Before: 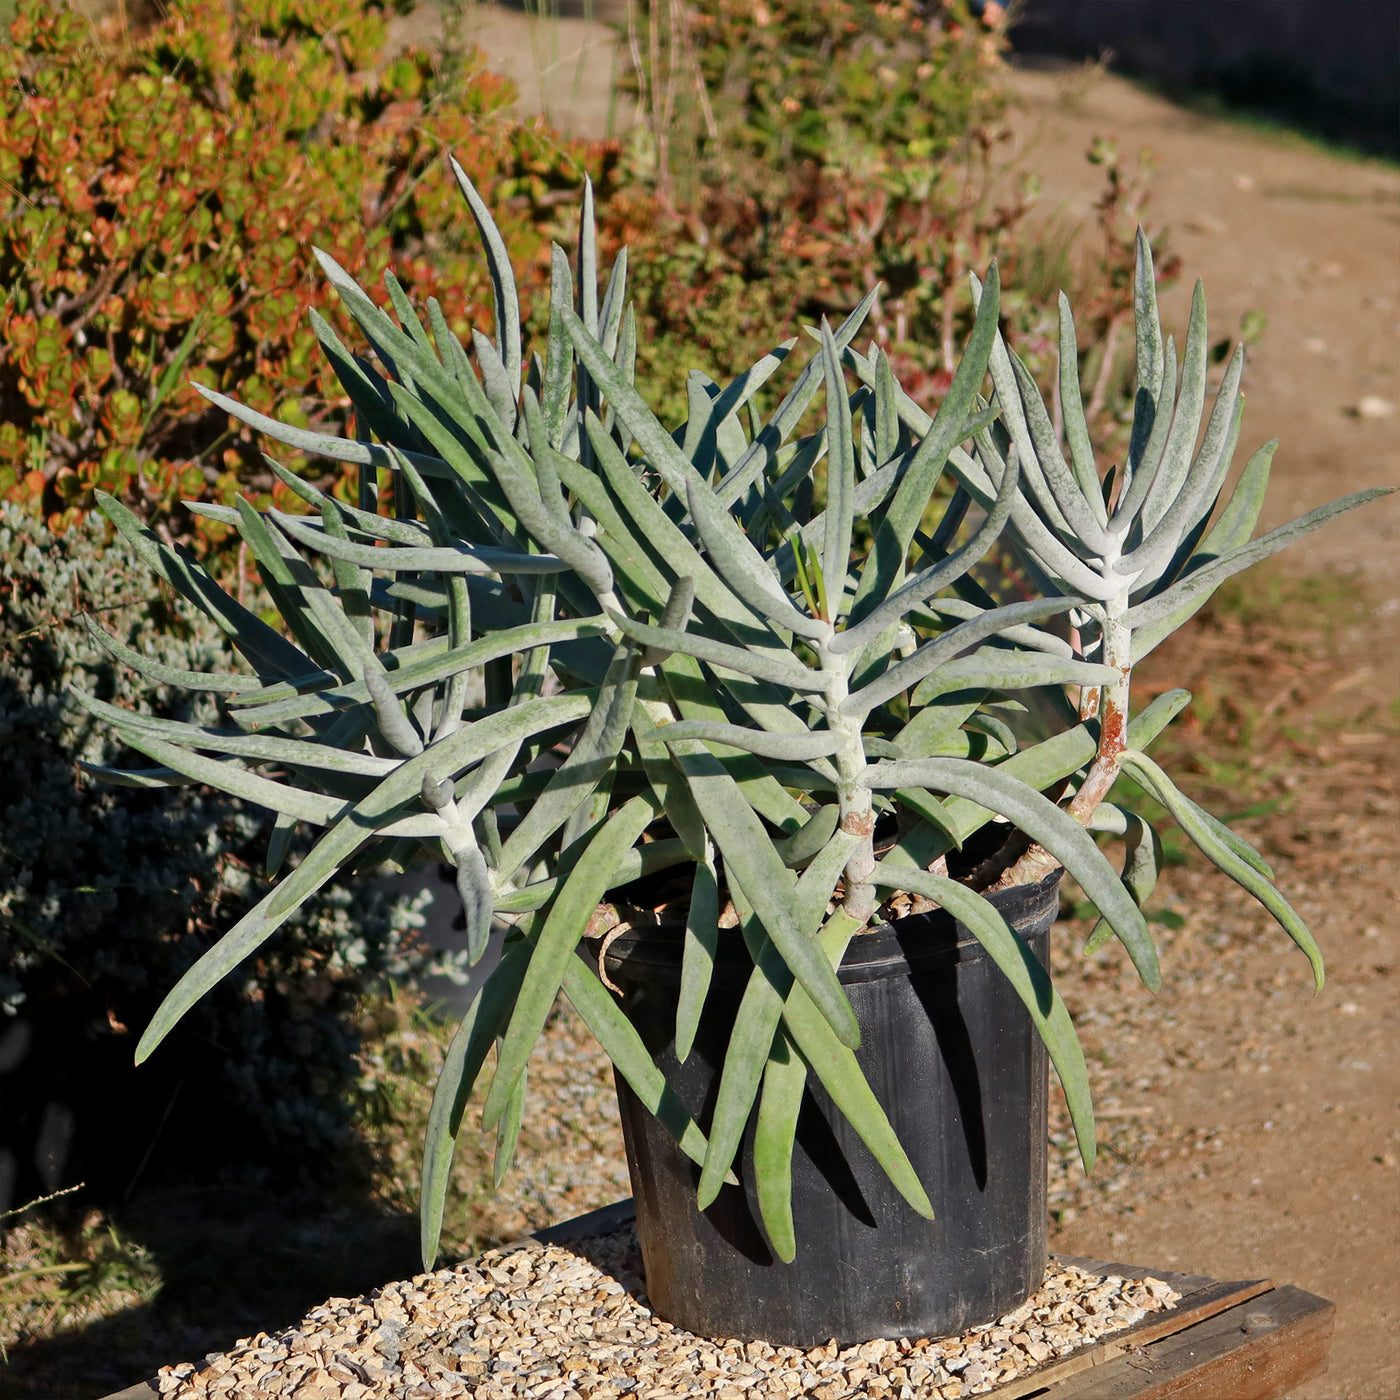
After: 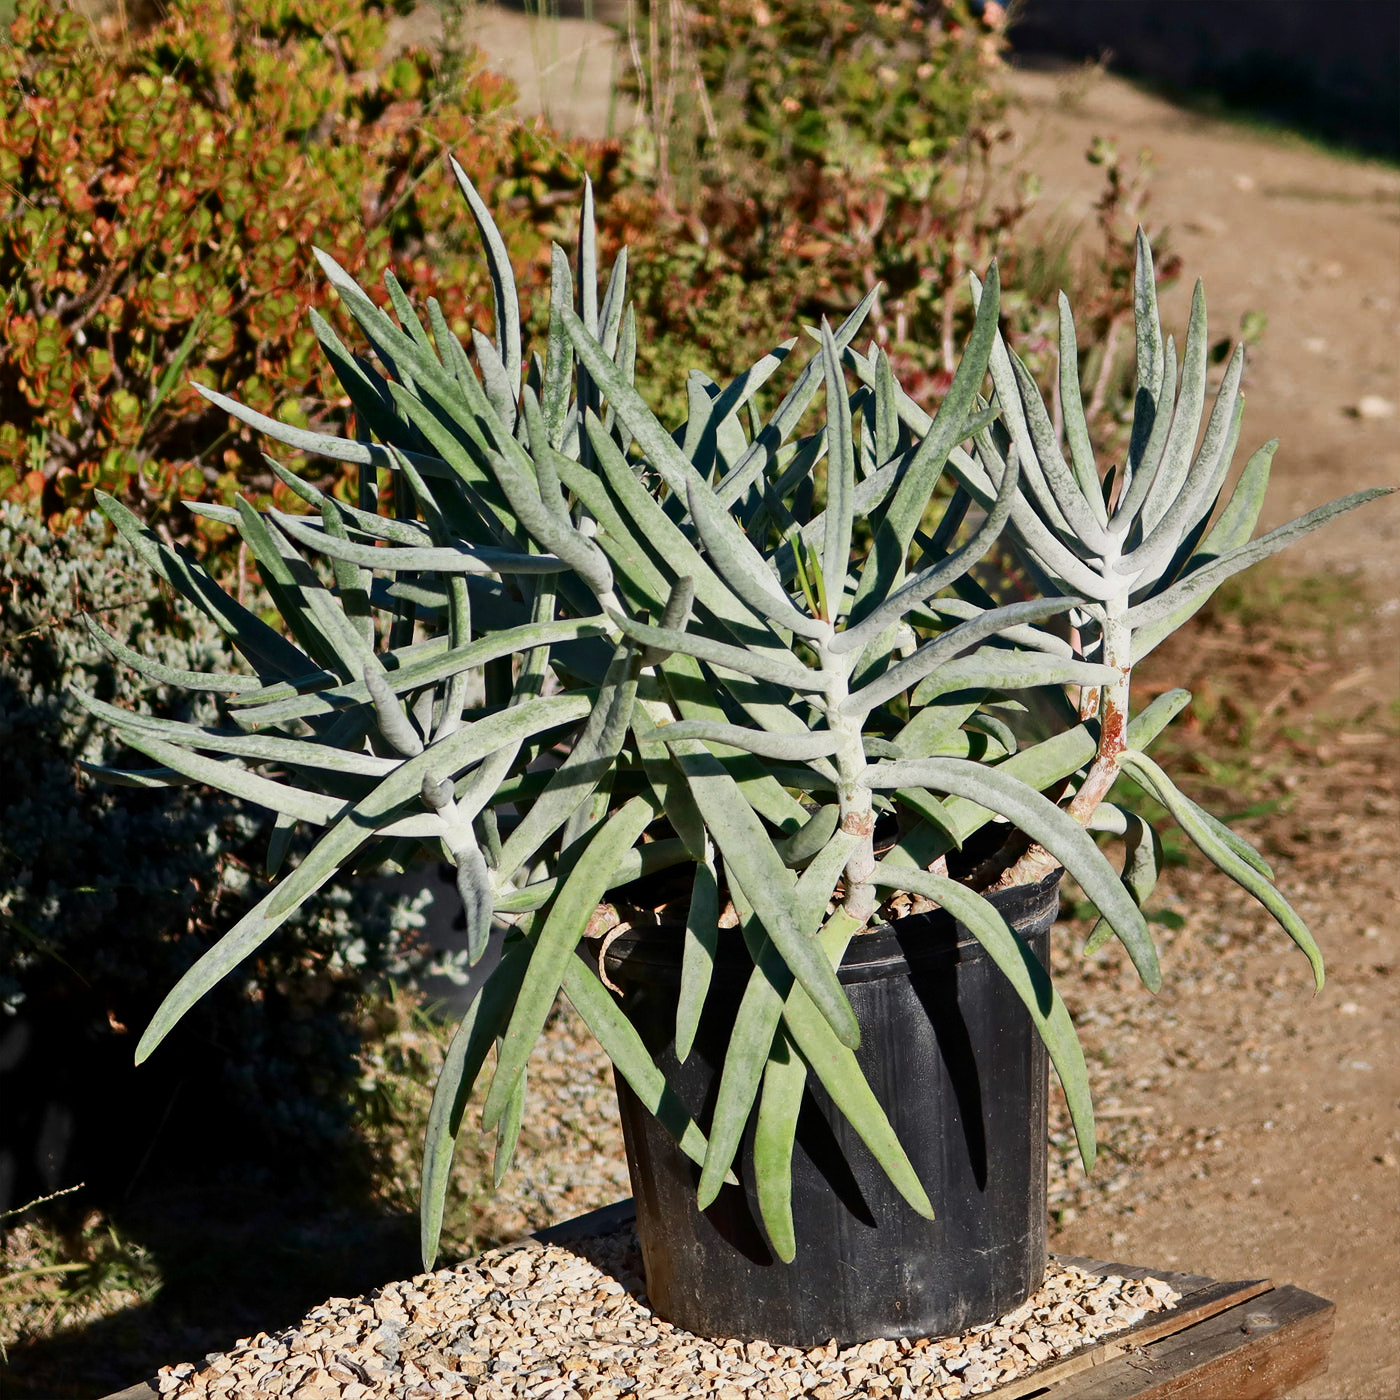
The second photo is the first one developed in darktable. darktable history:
sigmoid: contrast 1.22, skew 0.65
contrast brightness saturation: contrast 0.22
